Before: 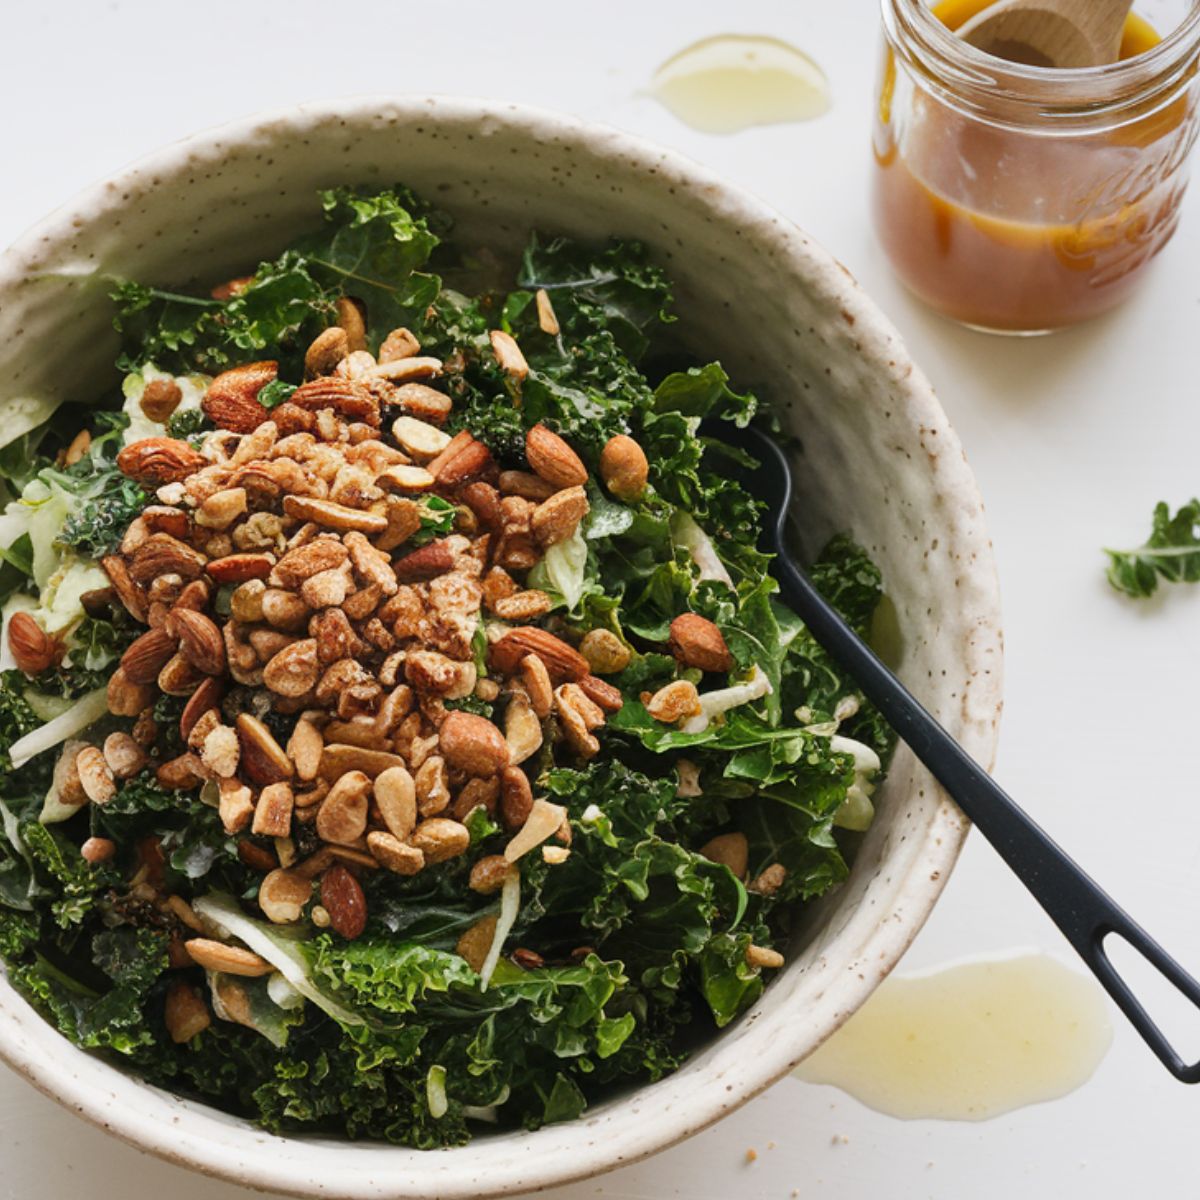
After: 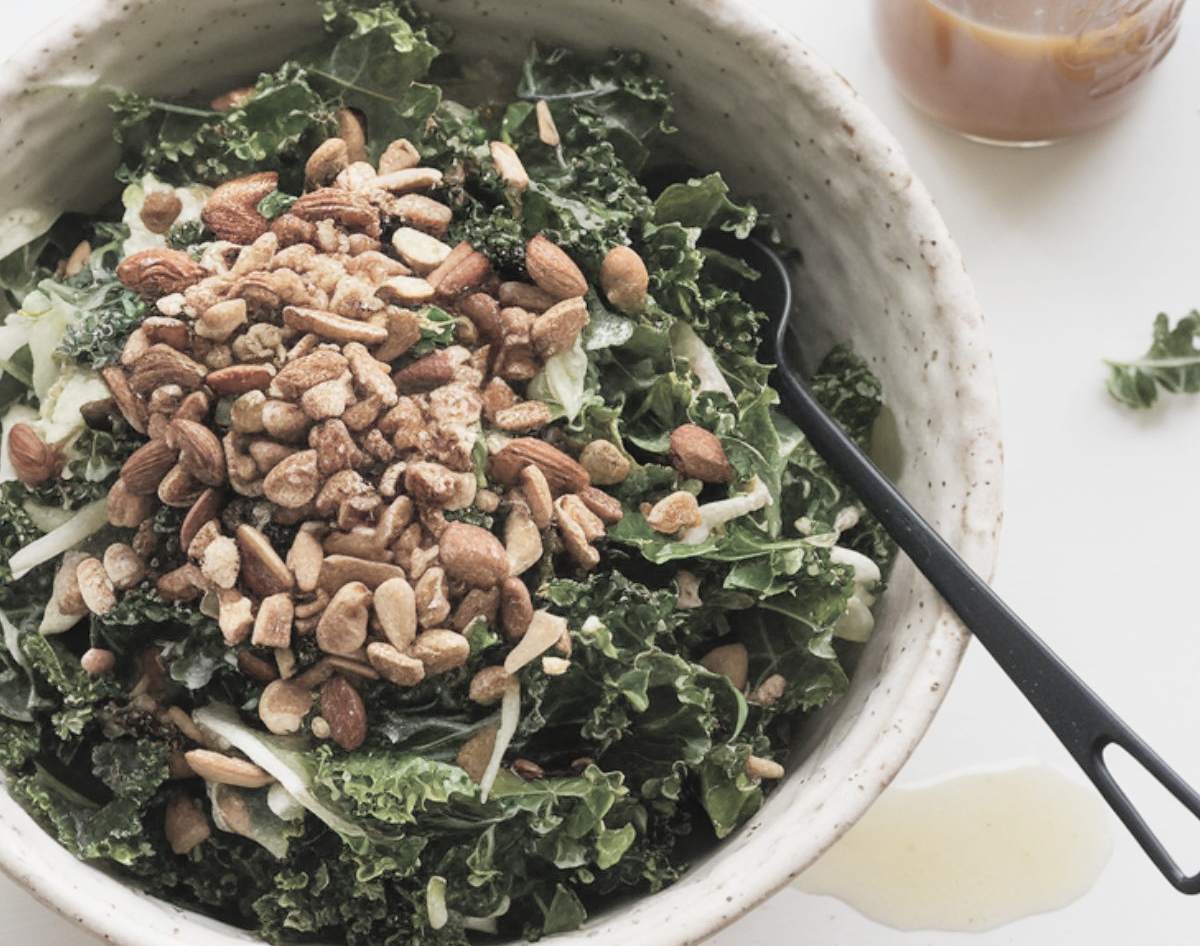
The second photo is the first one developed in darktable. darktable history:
contrast brightness saturation: brightness 0.18, saturation -0.494
crop and rotate: top 15.795%, bottom 5.358%
